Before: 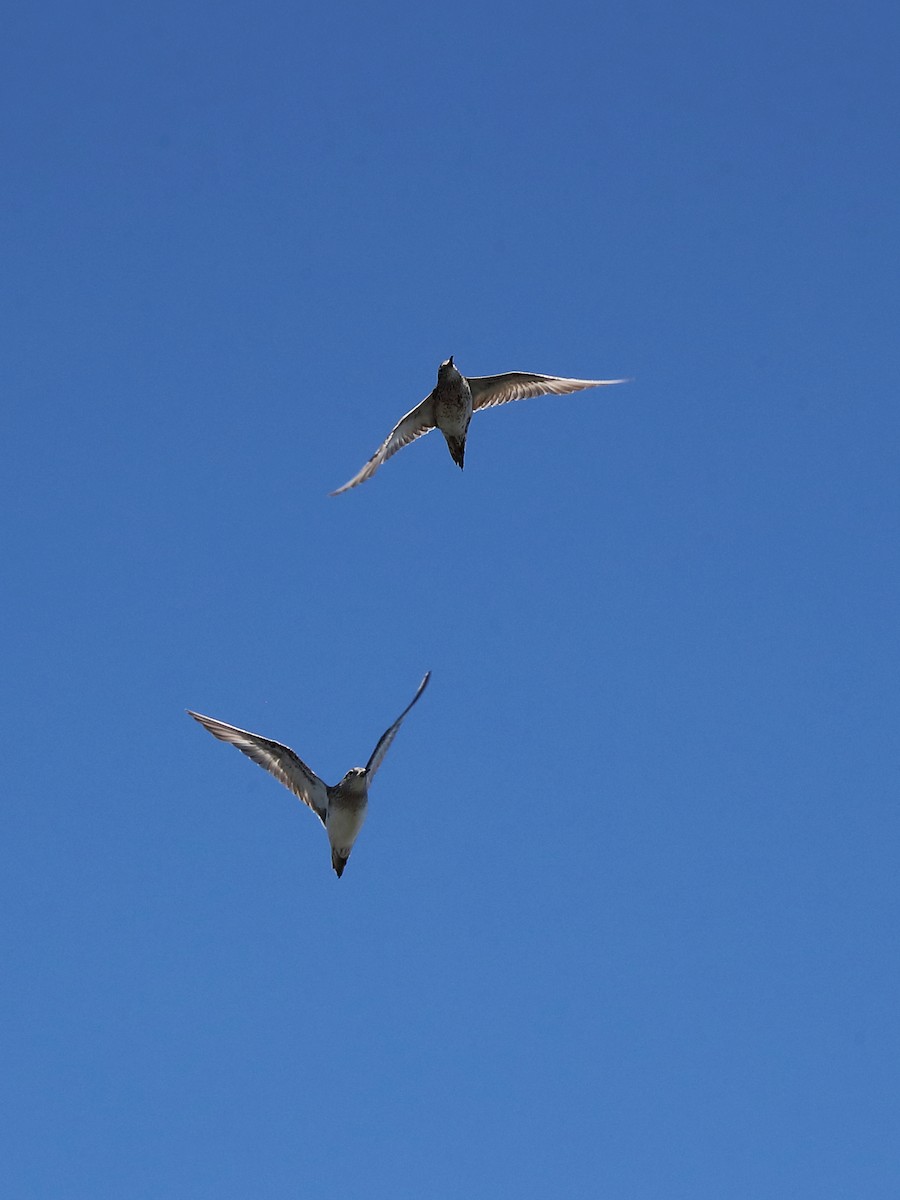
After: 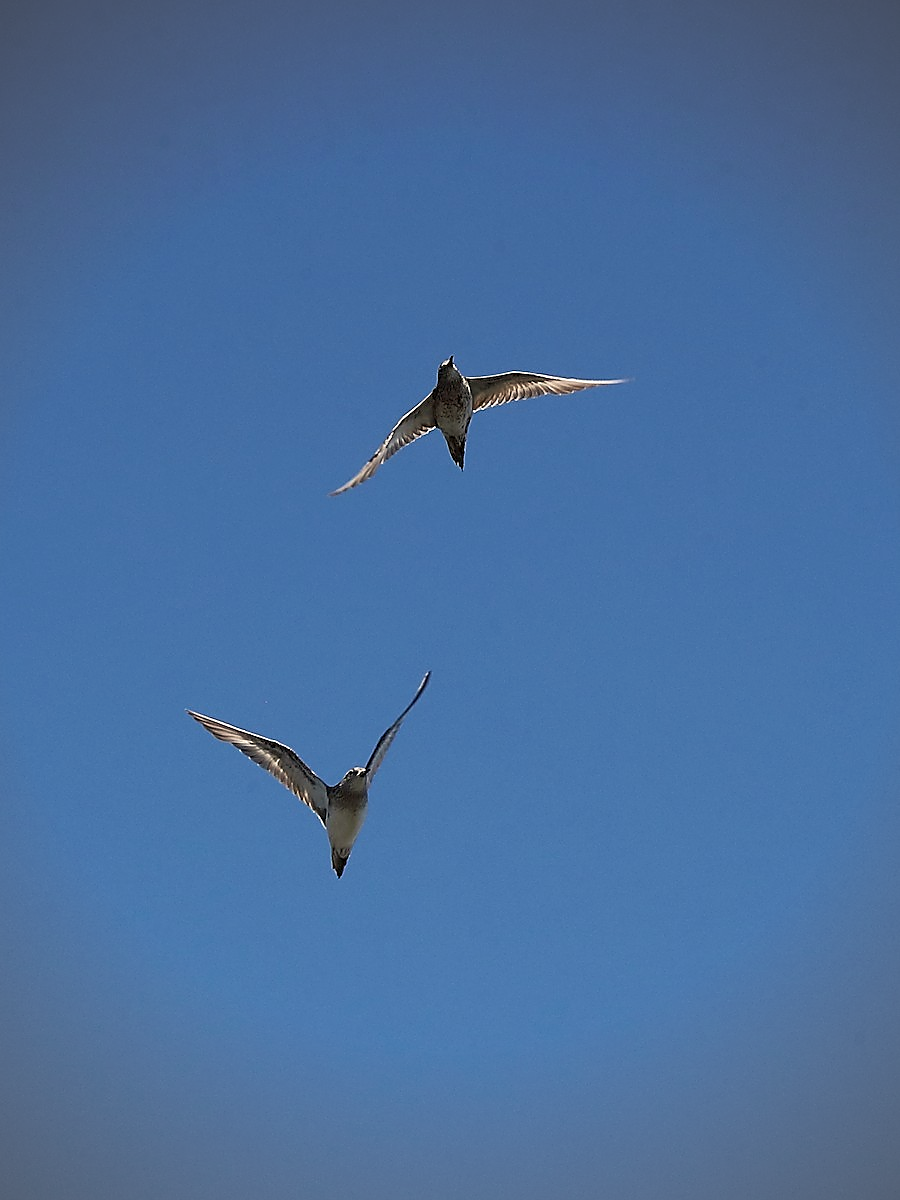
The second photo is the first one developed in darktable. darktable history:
white balance: red 1.045, blue 0.932
sharpen: radius 1.4, amount 1.25, threshold 0.7
vignetting: fall-off start 74.49%, fall-off radius 65.9%, brightness -0.628, saturation -0.68
